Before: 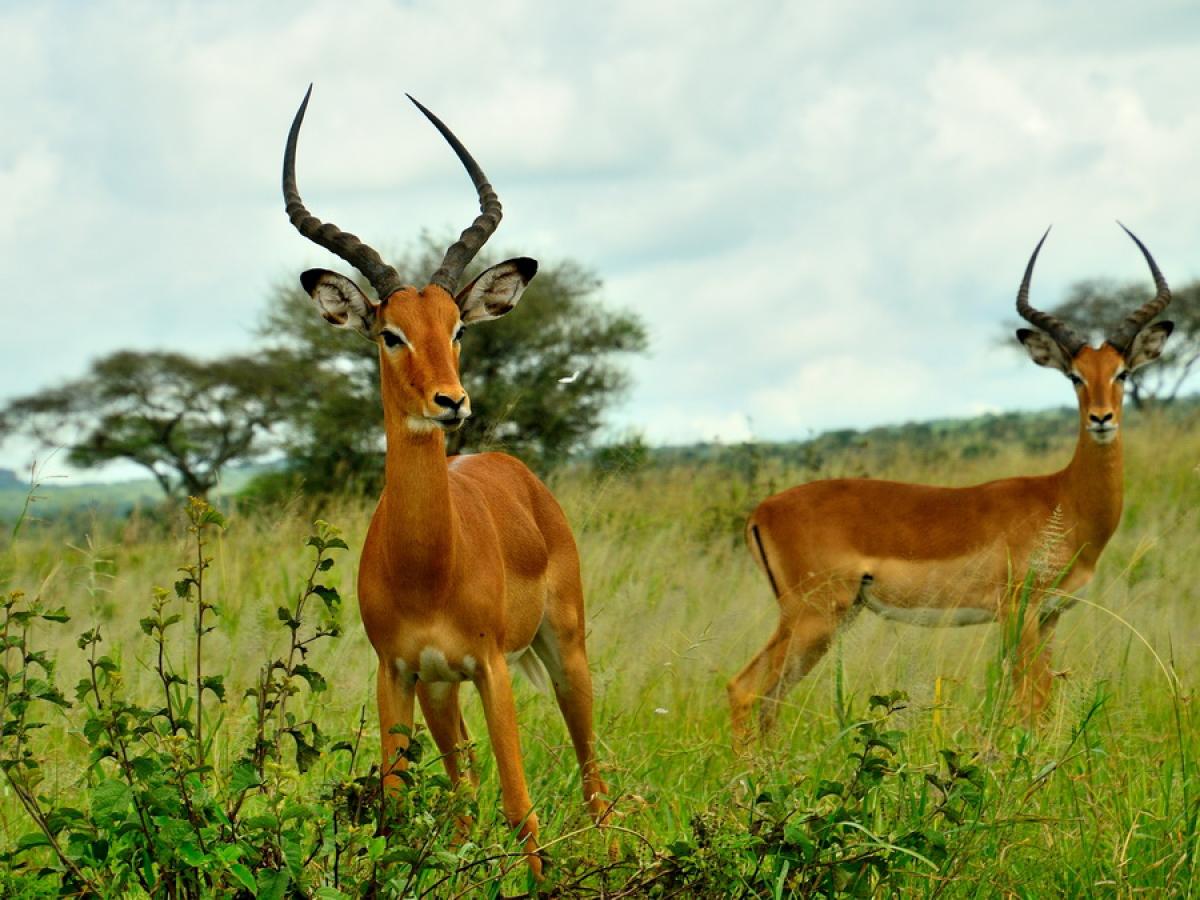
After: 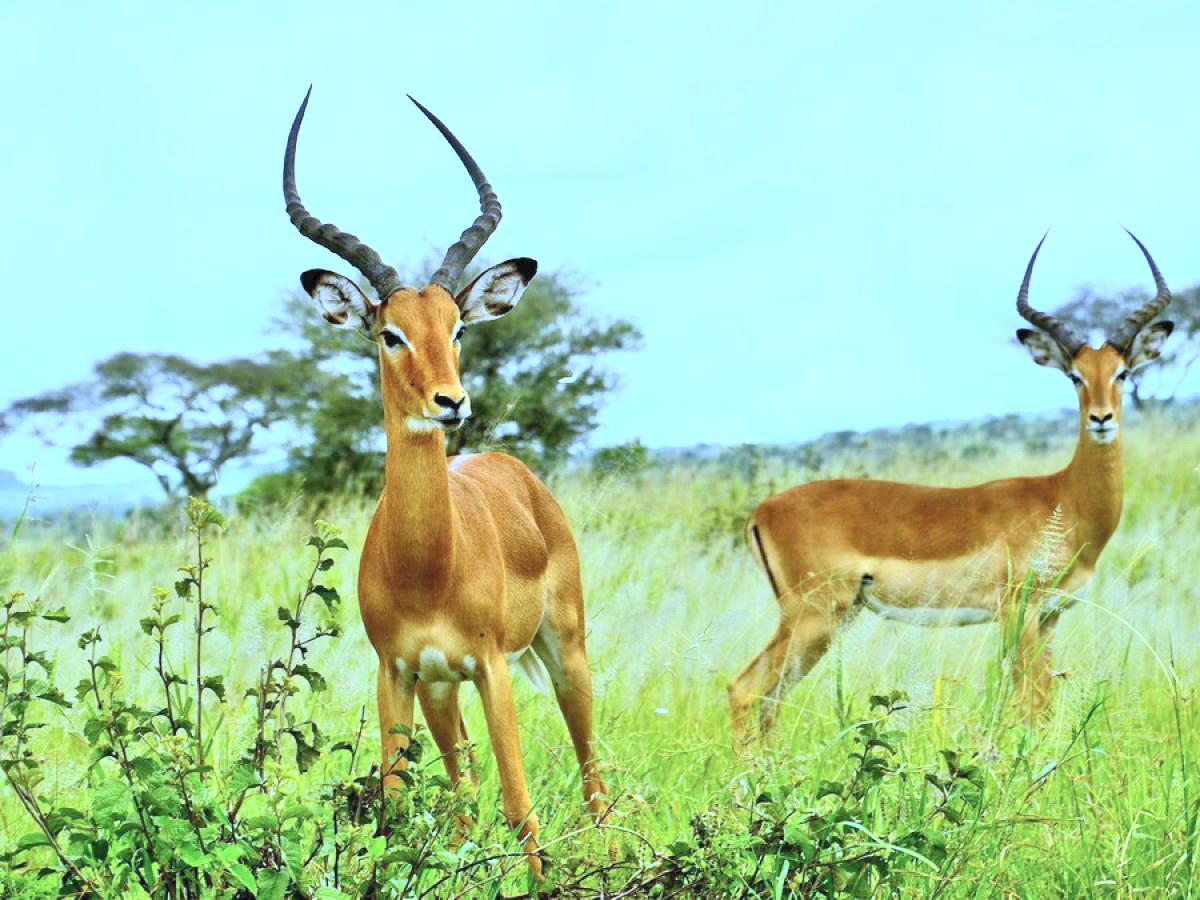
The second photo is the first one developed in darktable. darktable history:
tone equalizer: -8 EV 1 EV, -7 EV 1 EV, -6 EV 1 EV, -5 EV 1 EV, -4 EV 1 EV, -3 EV 0.75 EV, -2 EV 0.5 EV, -1 EV 0.25 EV
contrast brightness saturation: contrast 0.39, brightness 0.53
white balance: red 0.766, blue 1.537
